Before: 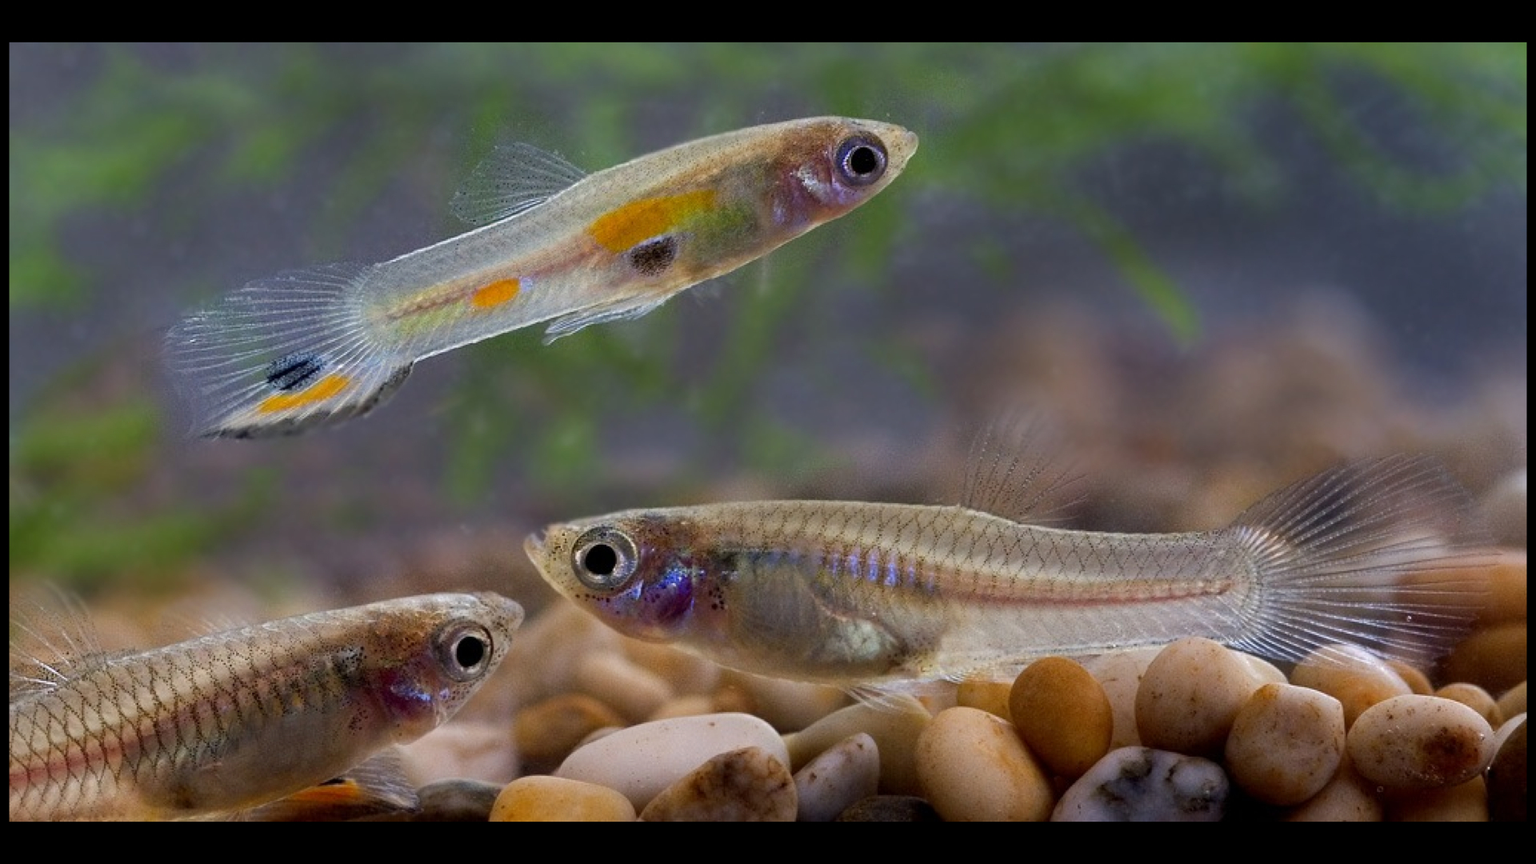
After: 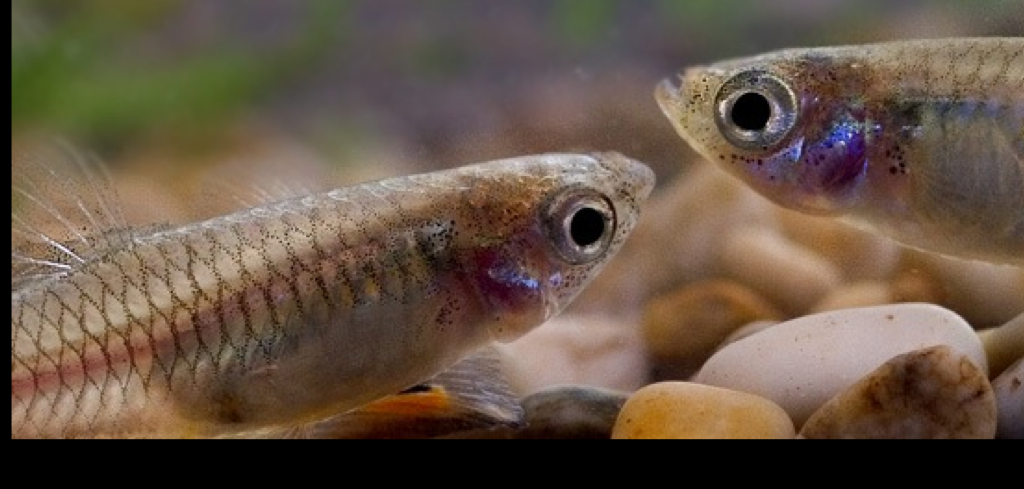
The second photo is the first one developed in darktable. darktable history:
crop and rotate: top 54.487%, right 46.642%, bottom 0.168%
